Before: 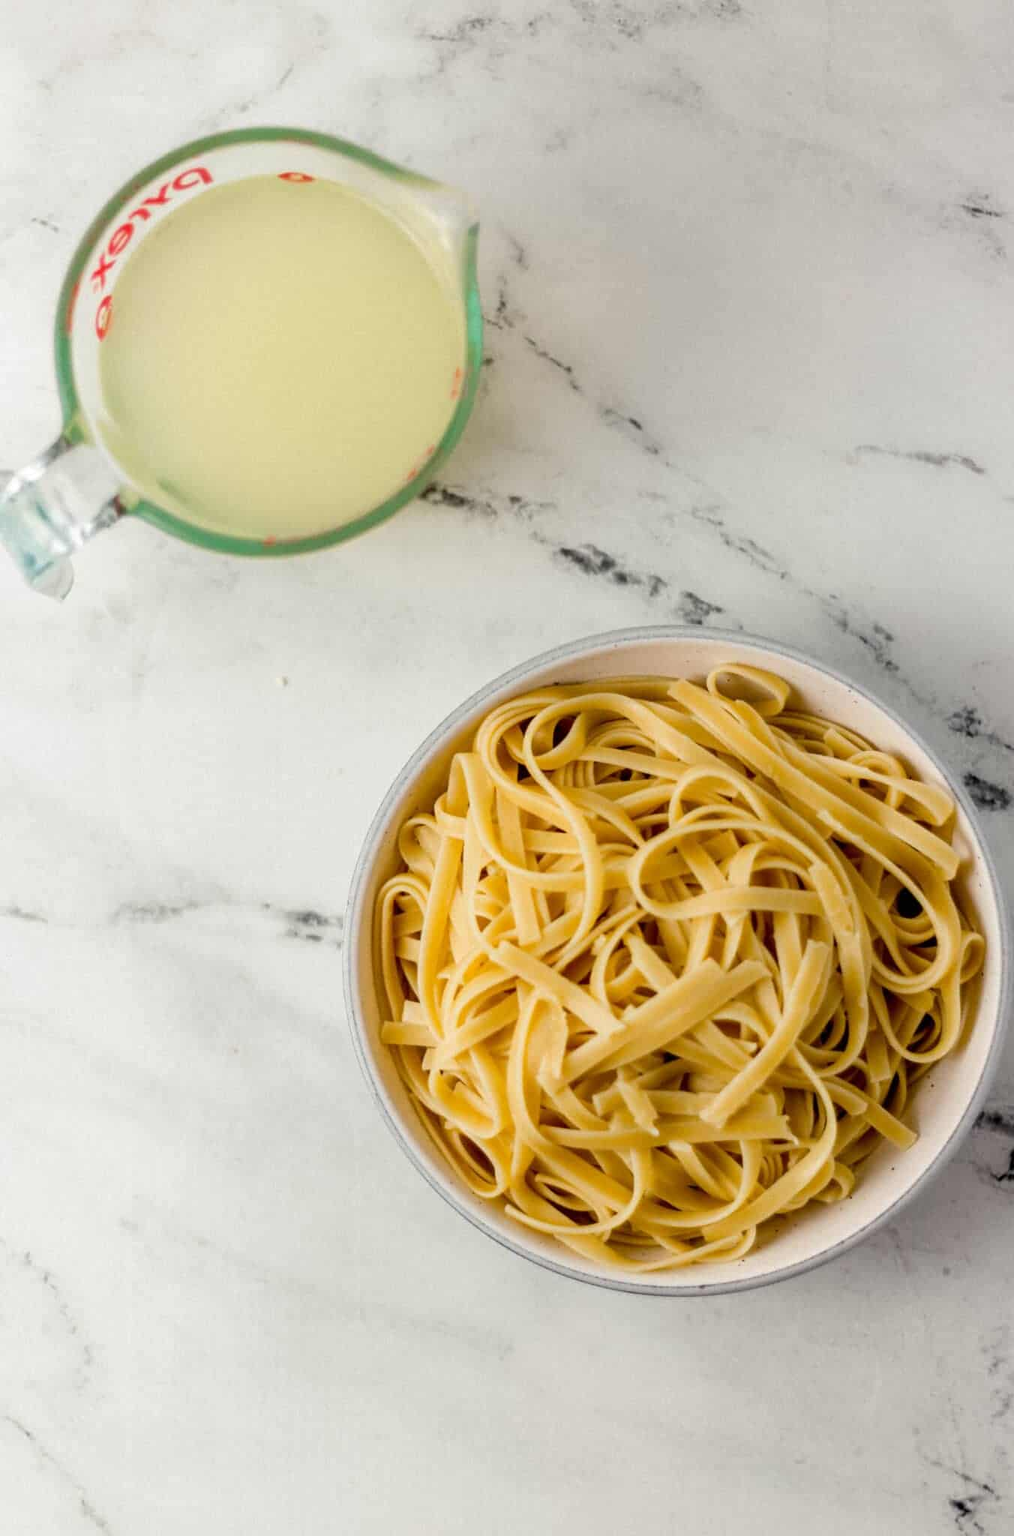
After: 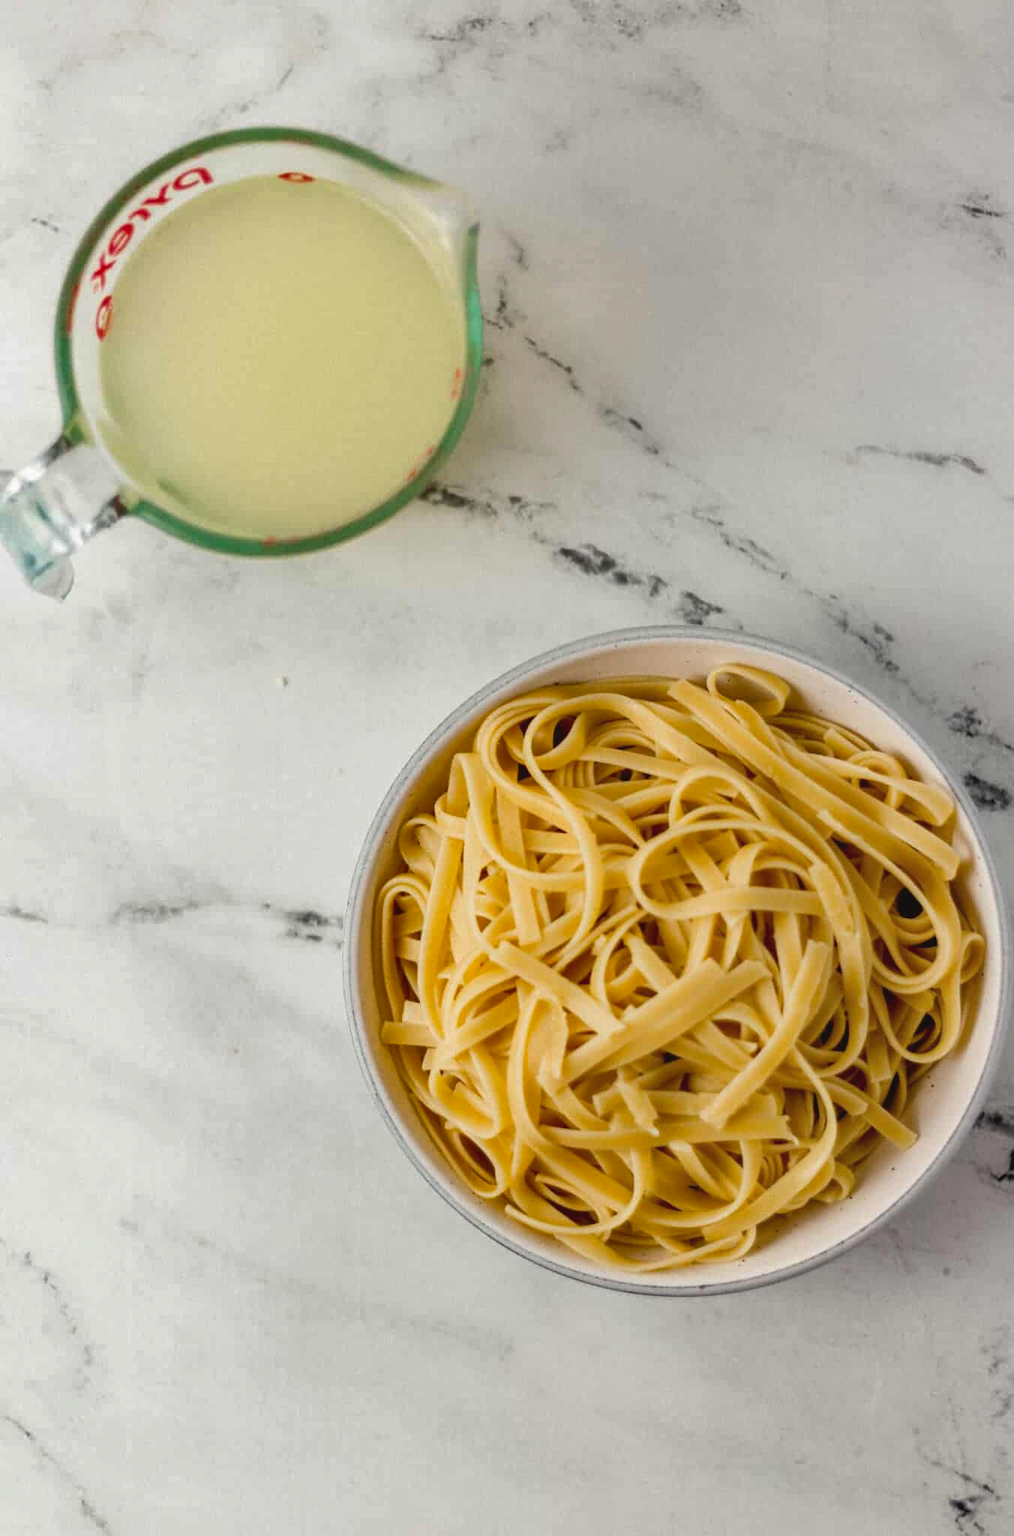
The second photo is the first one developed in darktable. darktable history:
contrast equalizer: octaves 7, y [[0.6 ×6], [0.55 ×6], [0 ×6], [0 ×6], [0 ×6]], mix -0.2
shadows and highlights: shadows 25, highlights -48, soften with gaussian
